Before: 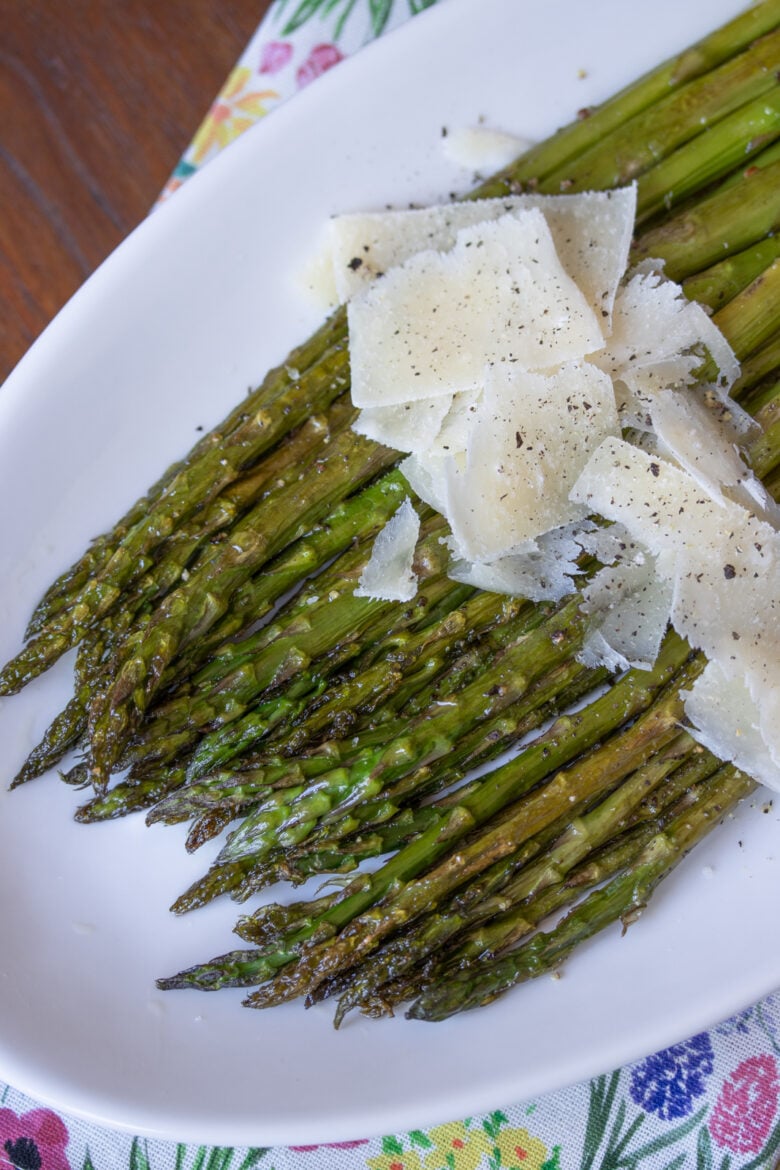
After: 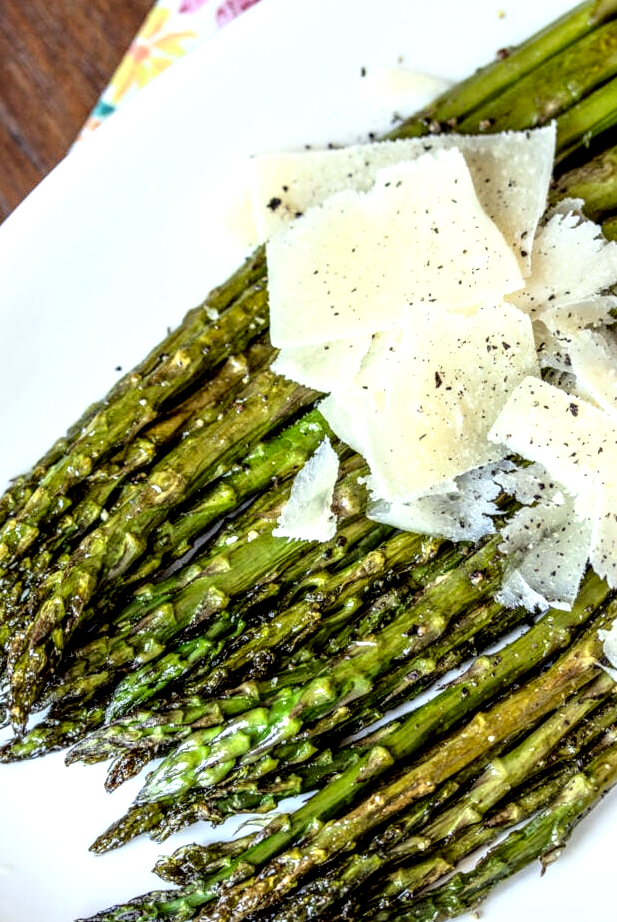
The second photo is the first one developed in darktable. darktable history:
exposure: exposure 0.135 EV, compensate highlight preservation false
crop and rotate: left 10.476%, top 5.136%, right 10.336%, bottom 16.039%
base curve: curves: ch0 [(0, 0) (0.028, 0.03) (0.121, 0.232) (0.46, 0.748) (0.859, 0.968) (1, 1)]
local contrast: highlights 21%, detail 196%
color correction: highlights a* -5.65, highlights b* 10.69
